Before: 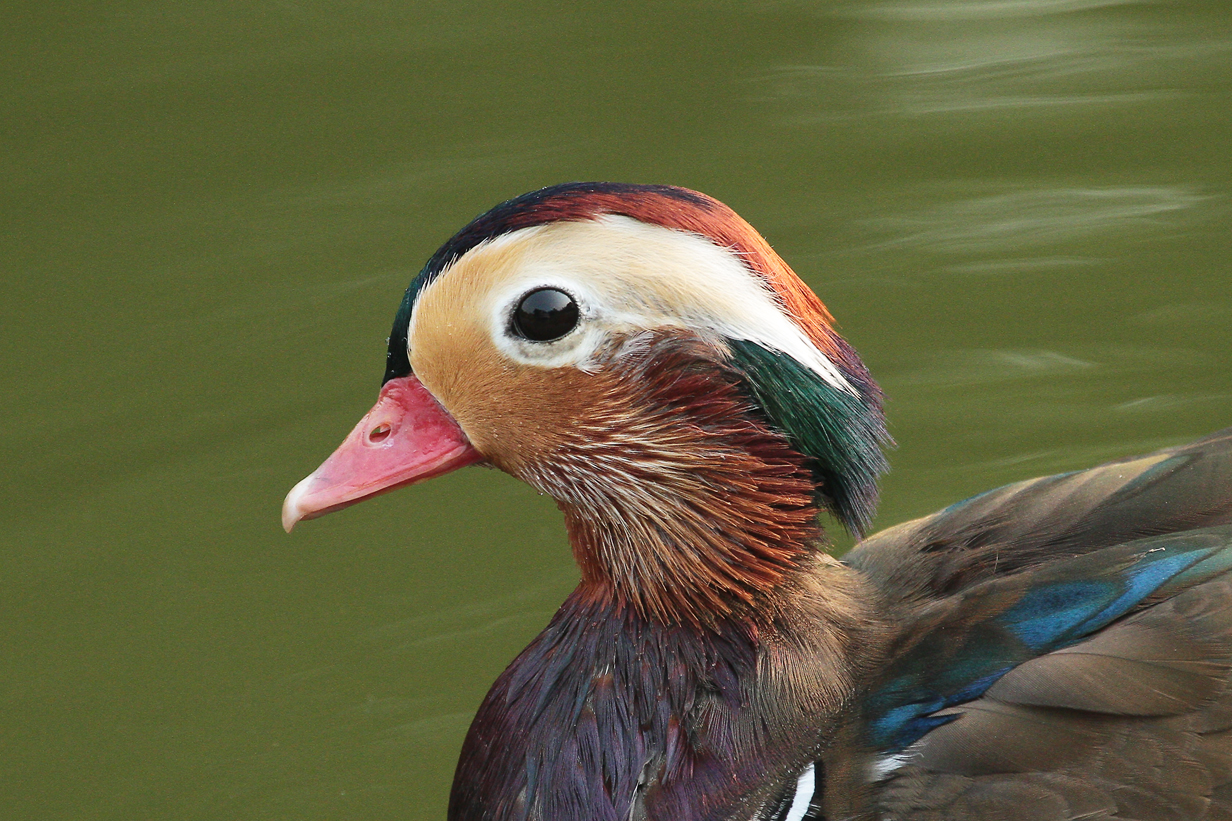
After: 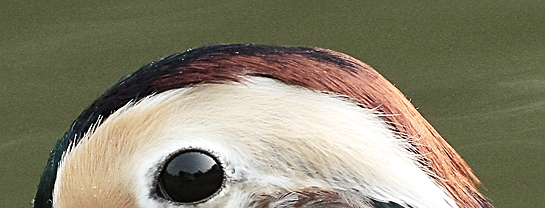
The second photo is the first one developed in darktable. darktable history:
contrast brightness saturation: contrast 0.104, saturation -0.353
crop: left 28.887%, top 16.851%, right 26.821%, bottom 57.807%
local contrast: mode bilateral grid, contrast 21, coarseness 50, detail 132%, midtone range 0.2
sharpen: on, module defaults
